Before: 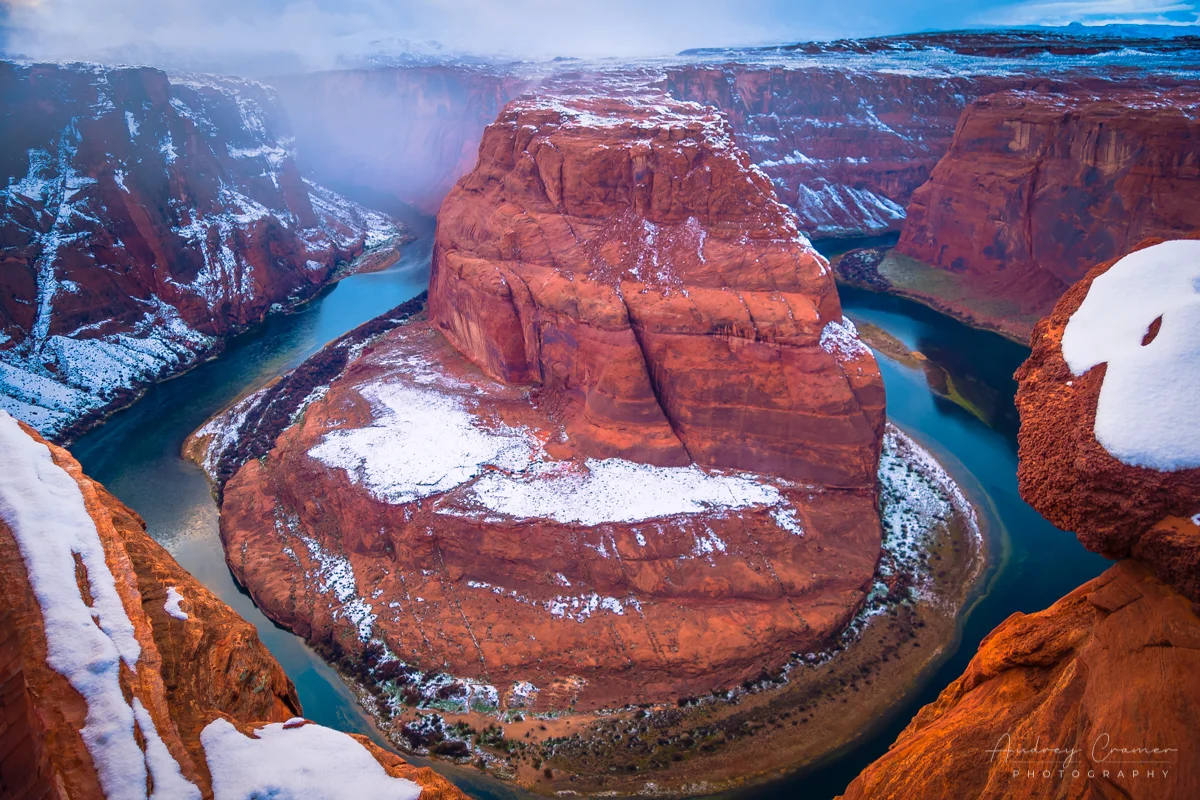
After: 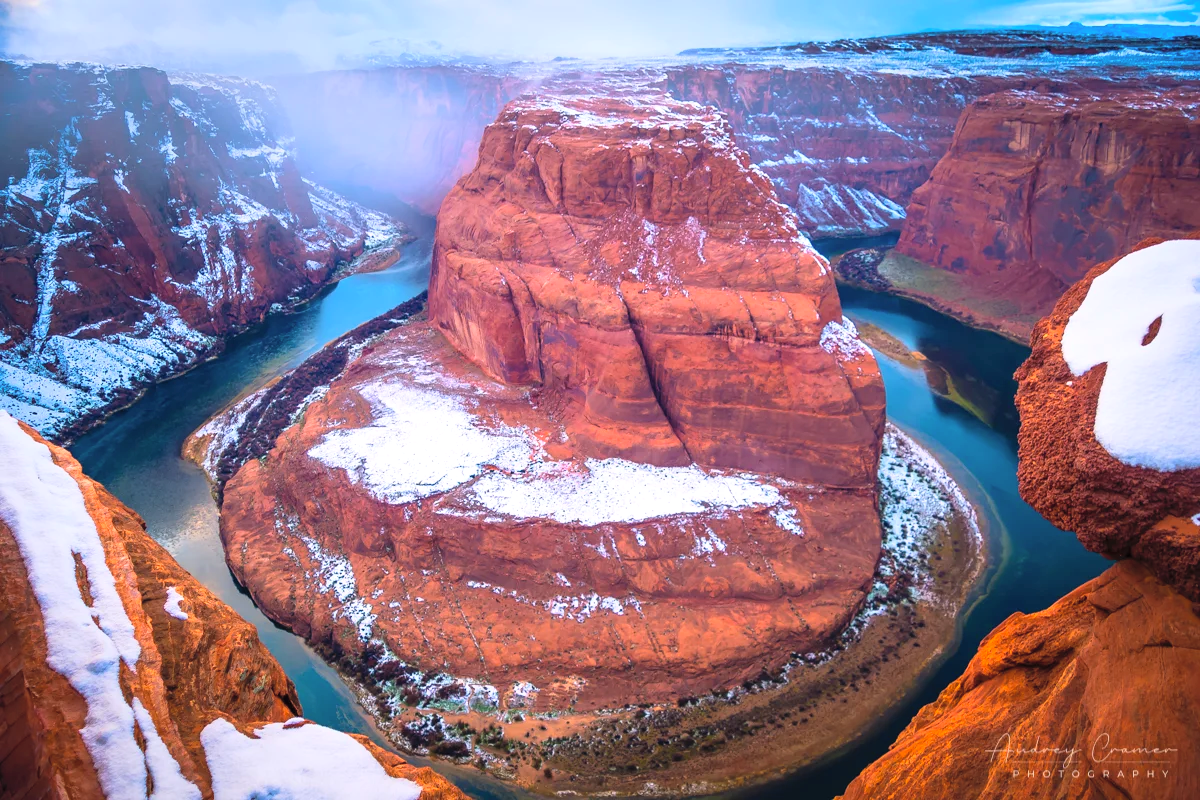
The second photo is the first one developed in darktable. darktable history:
color balance: contrast 8.5%, output saturation 105%
contrast brightness saturation: contrast 0.14, brightness 0.21
